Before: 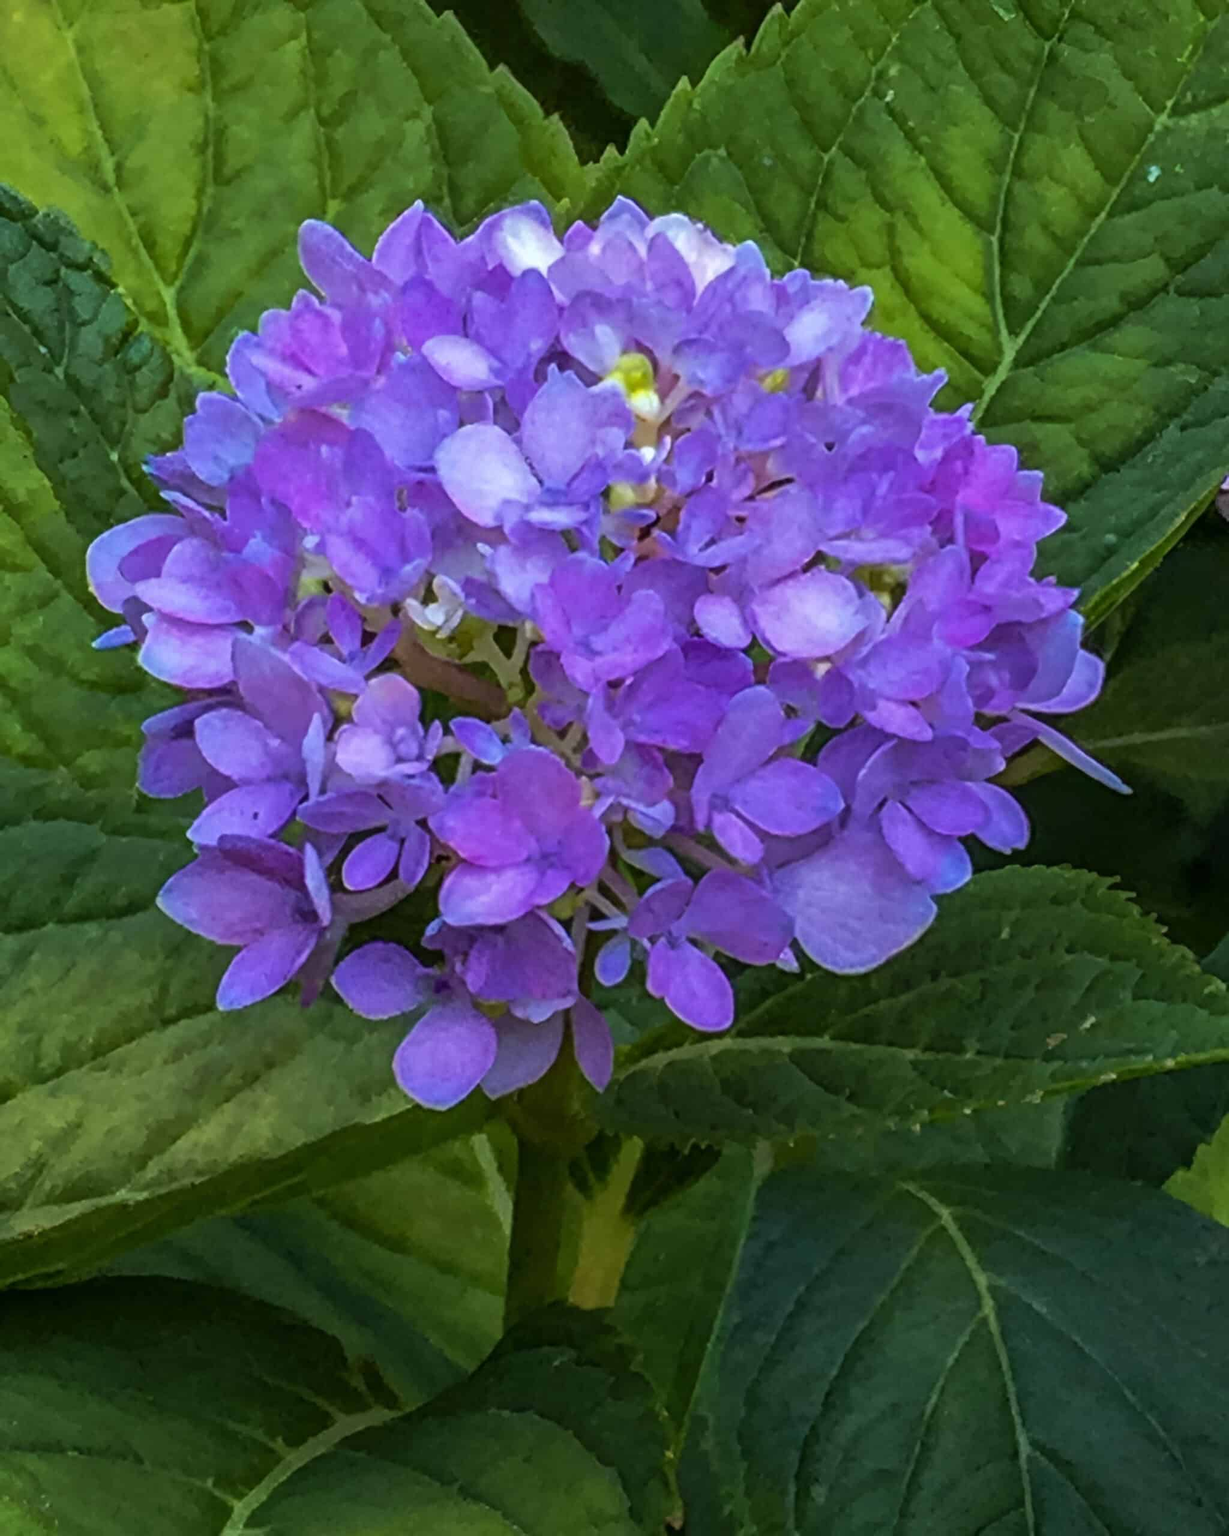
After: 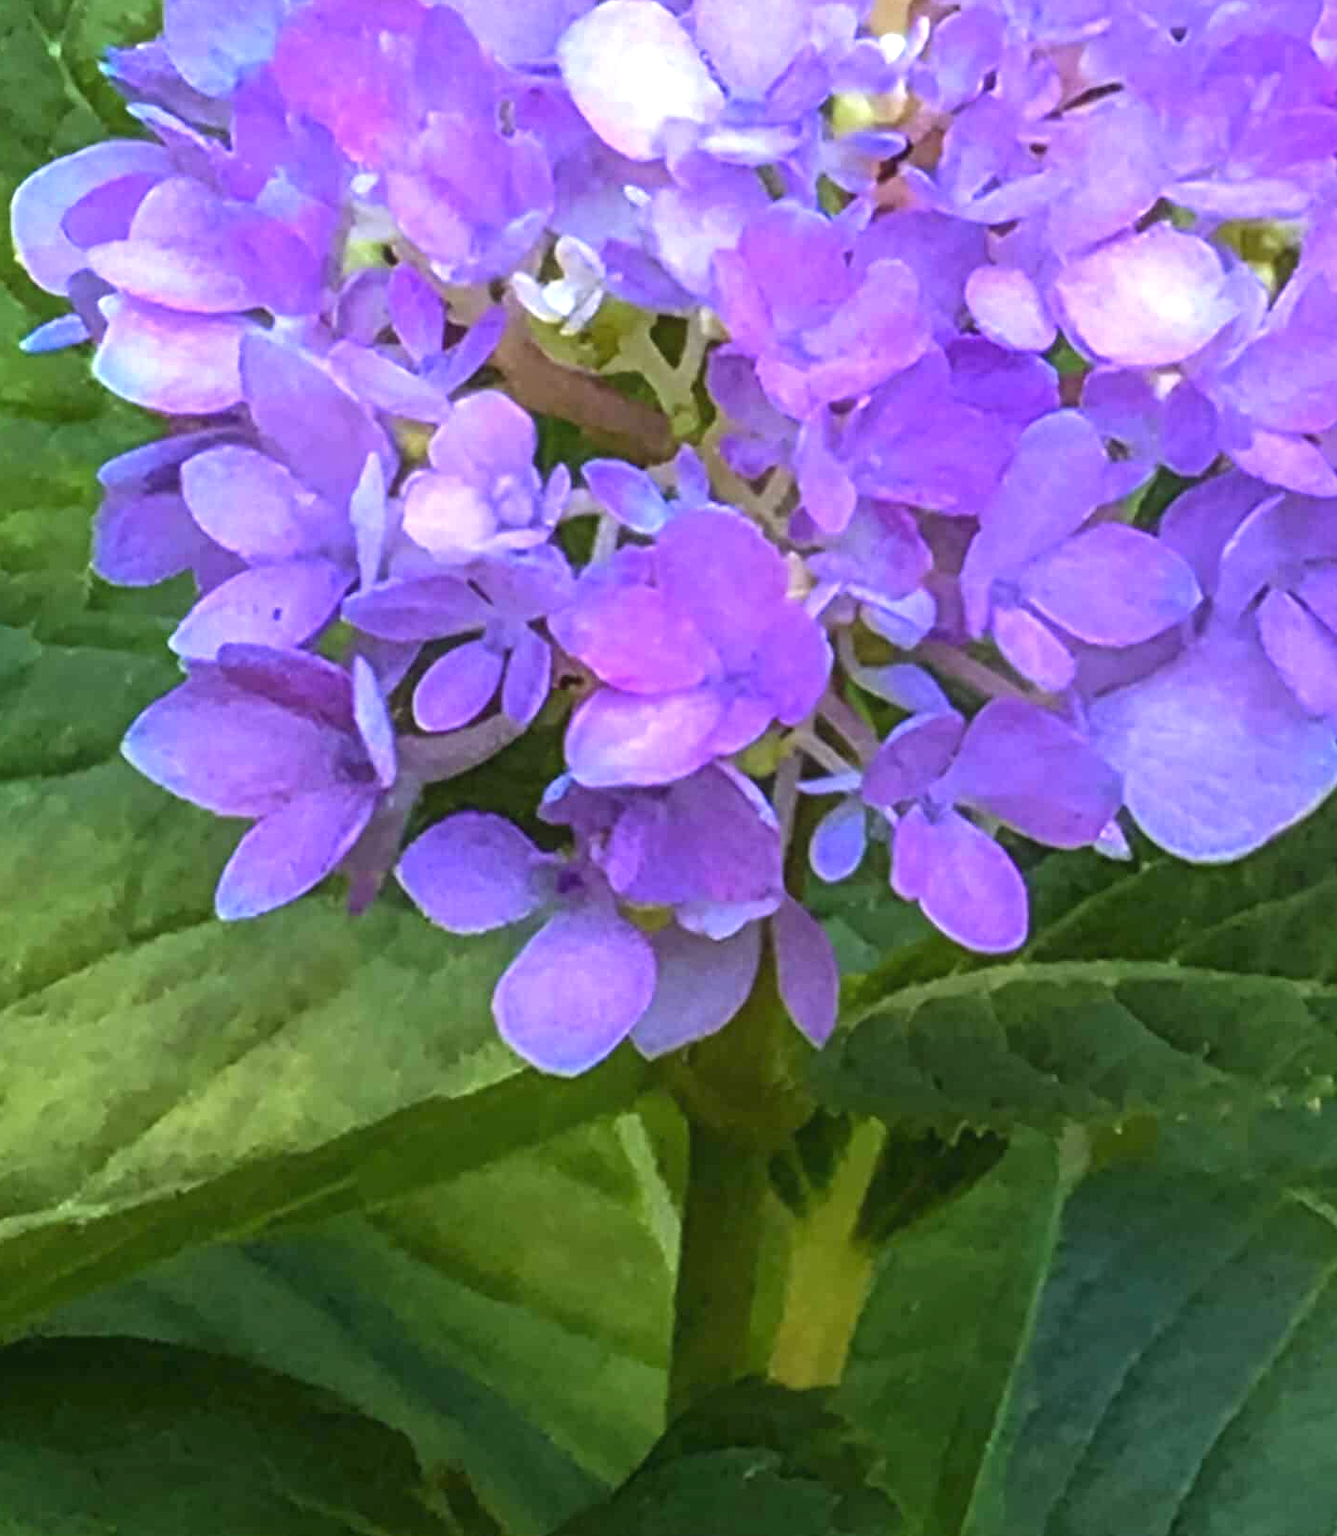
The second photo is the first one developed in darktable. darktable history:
exposure: black level correction 0, exposure 1.1 EV, compensate exposure bias true, compensate highlight preservation false
crop: left 6.488%, top 27.668%, right 24.183%, bottom 8.656%
contrast equalizer: octaves 7, y [[0.6 ×6], [0.55 ×6], [0 ×6], [0 ×6], [0 ×6]], mix -0.3
